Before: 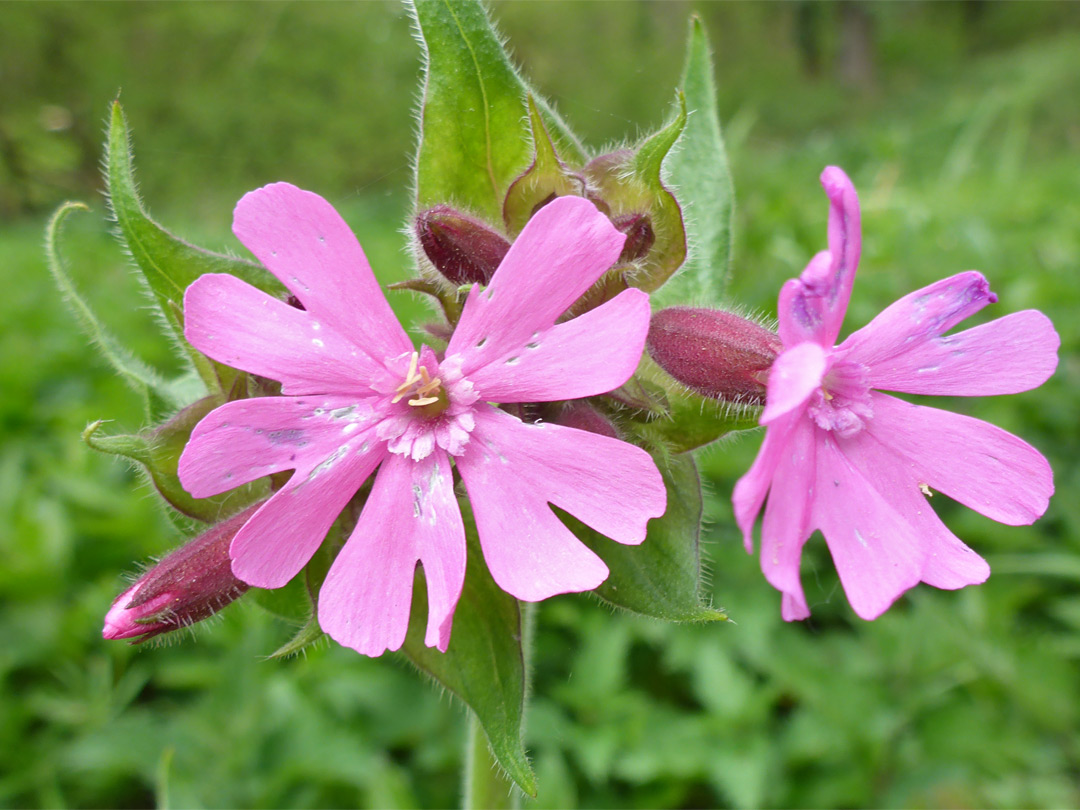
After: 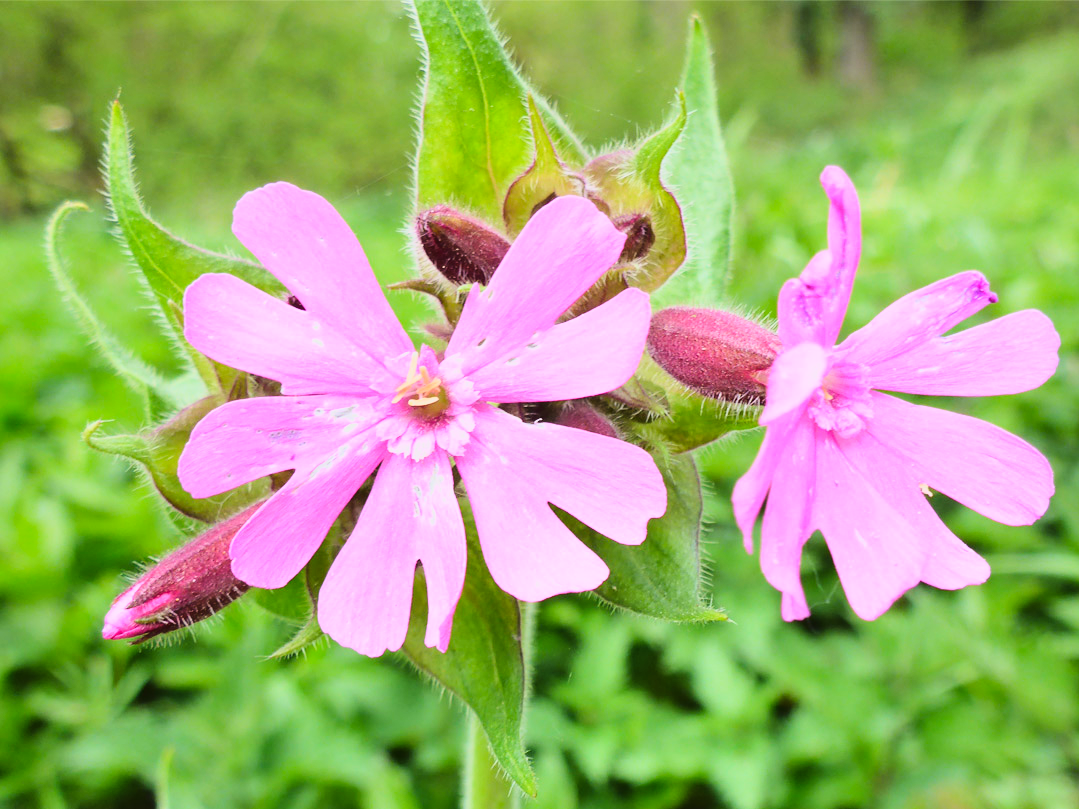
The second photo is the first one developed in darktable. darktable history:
tone curve: curves: ch0 [(0, 0.026) (0.155, 0.133) (0.272, 0.34) (0.434, 0.625) (0.676, 0.871) (0.994, 0.955)], color space Lab, linked channels, preserve colors none
exposure: exposure -0.21 EV, compensate highlight preservation false
